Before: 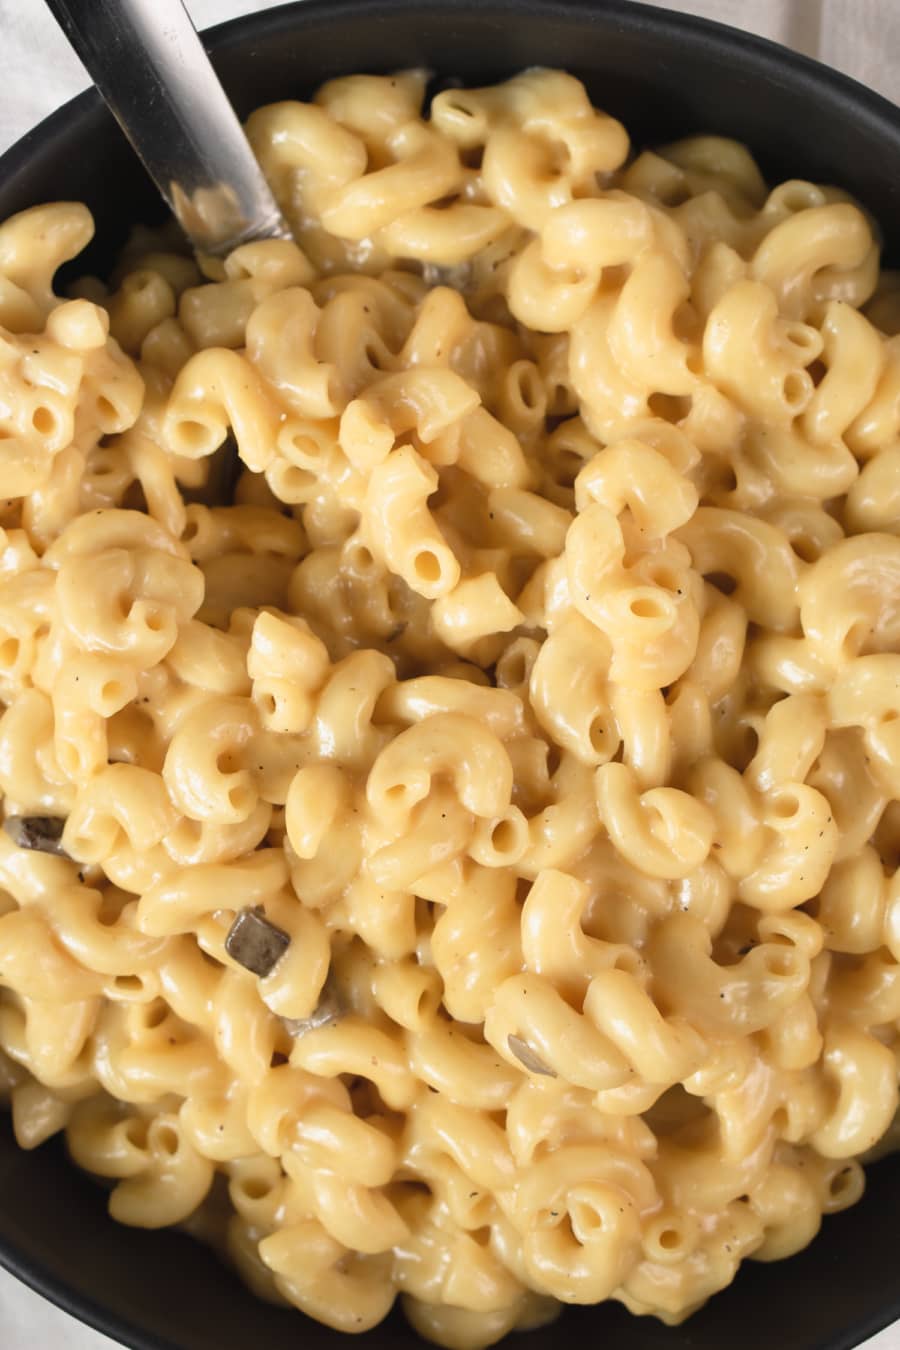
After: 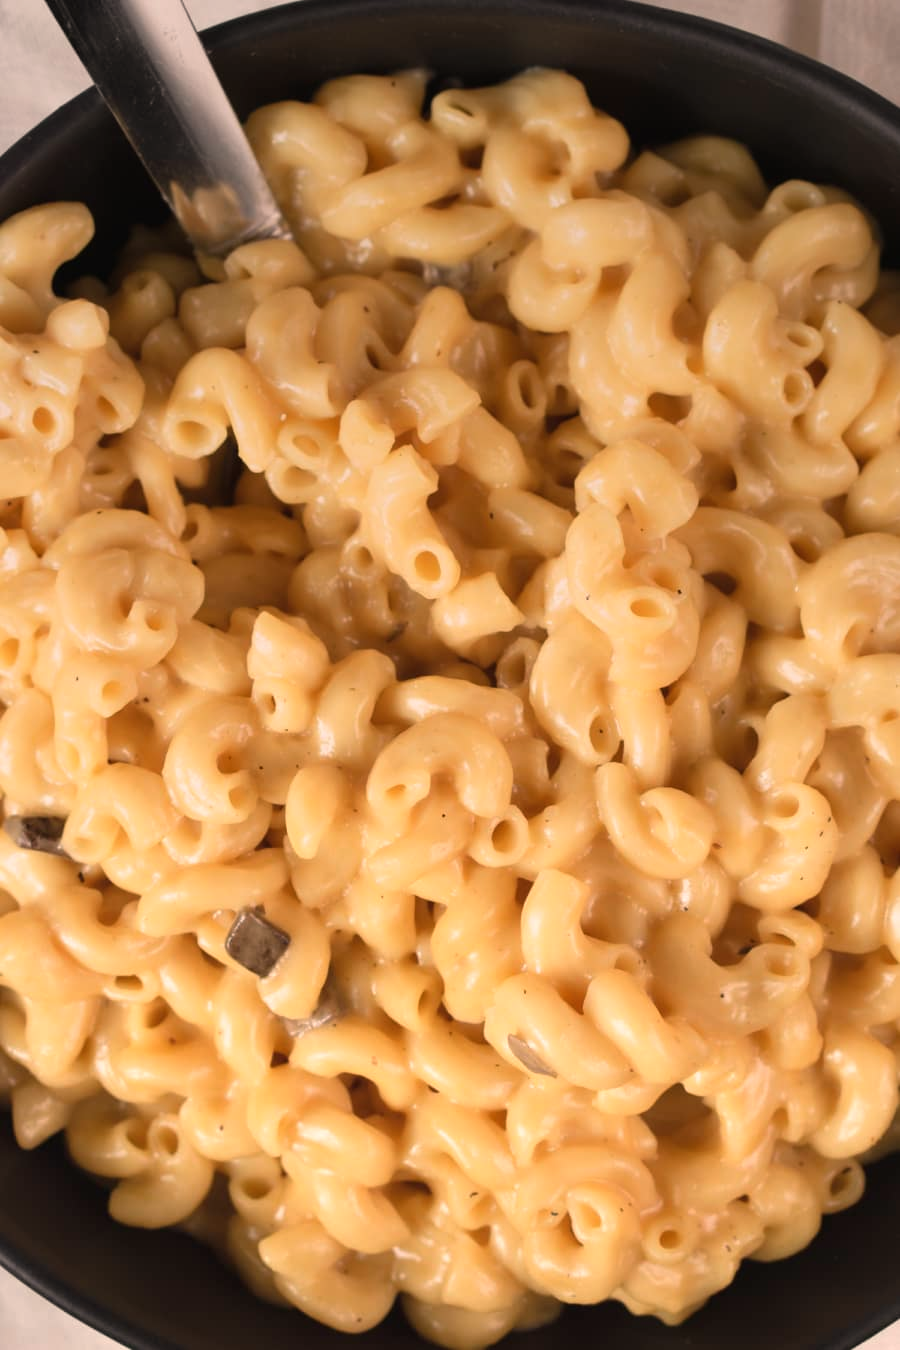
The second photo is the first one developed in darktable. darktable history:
graduated density: on, module defaults
white balance: red 1.127, blue 0.943
